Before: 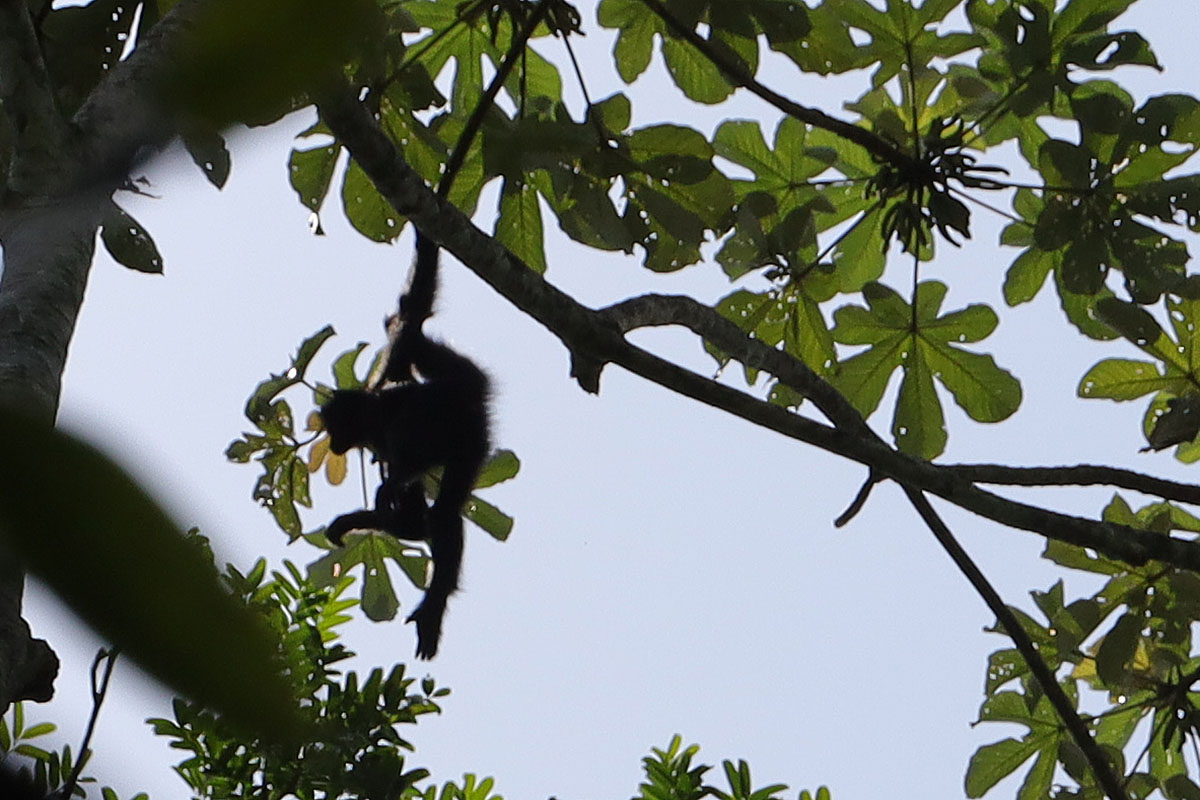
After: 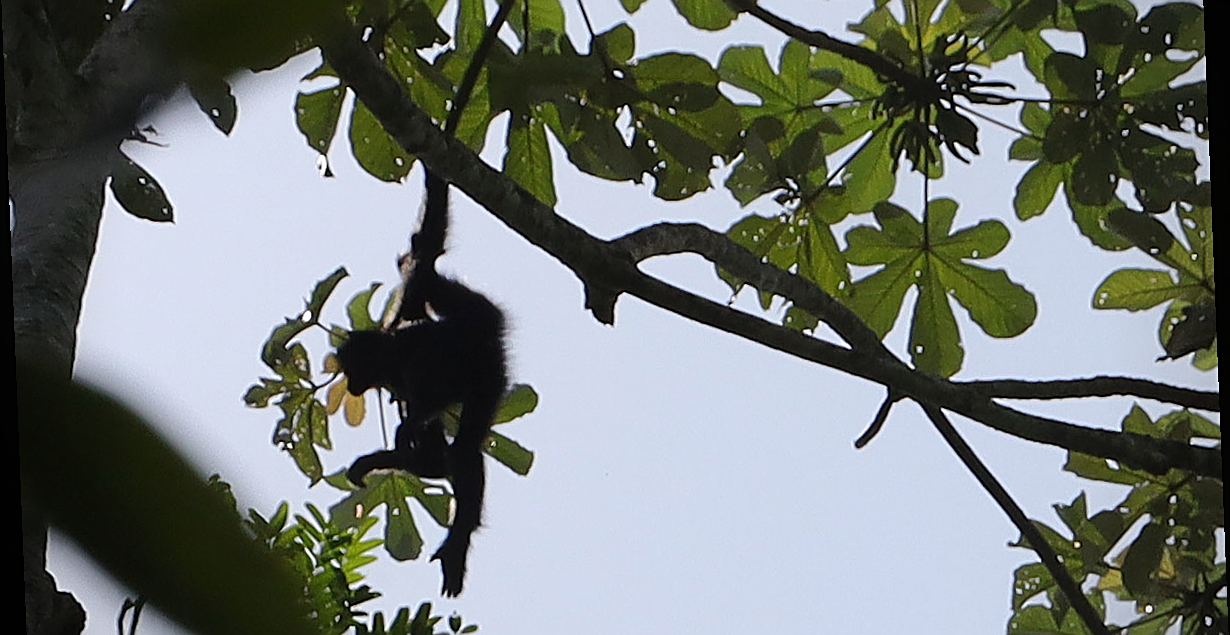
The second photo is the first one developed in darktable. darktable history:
contrast equalizer: octaves 7, y [[0.6 ×6], [0.55 ×6], [0 ×6], [0 ×6], [0 ×6]], mix -0.3
rotate and perspective: rotation -2.29°, automatic cropping off
crop: top 11.038%, bottom 13.962%
vignetting: on, module defaults
sharpen: on, module defaults
